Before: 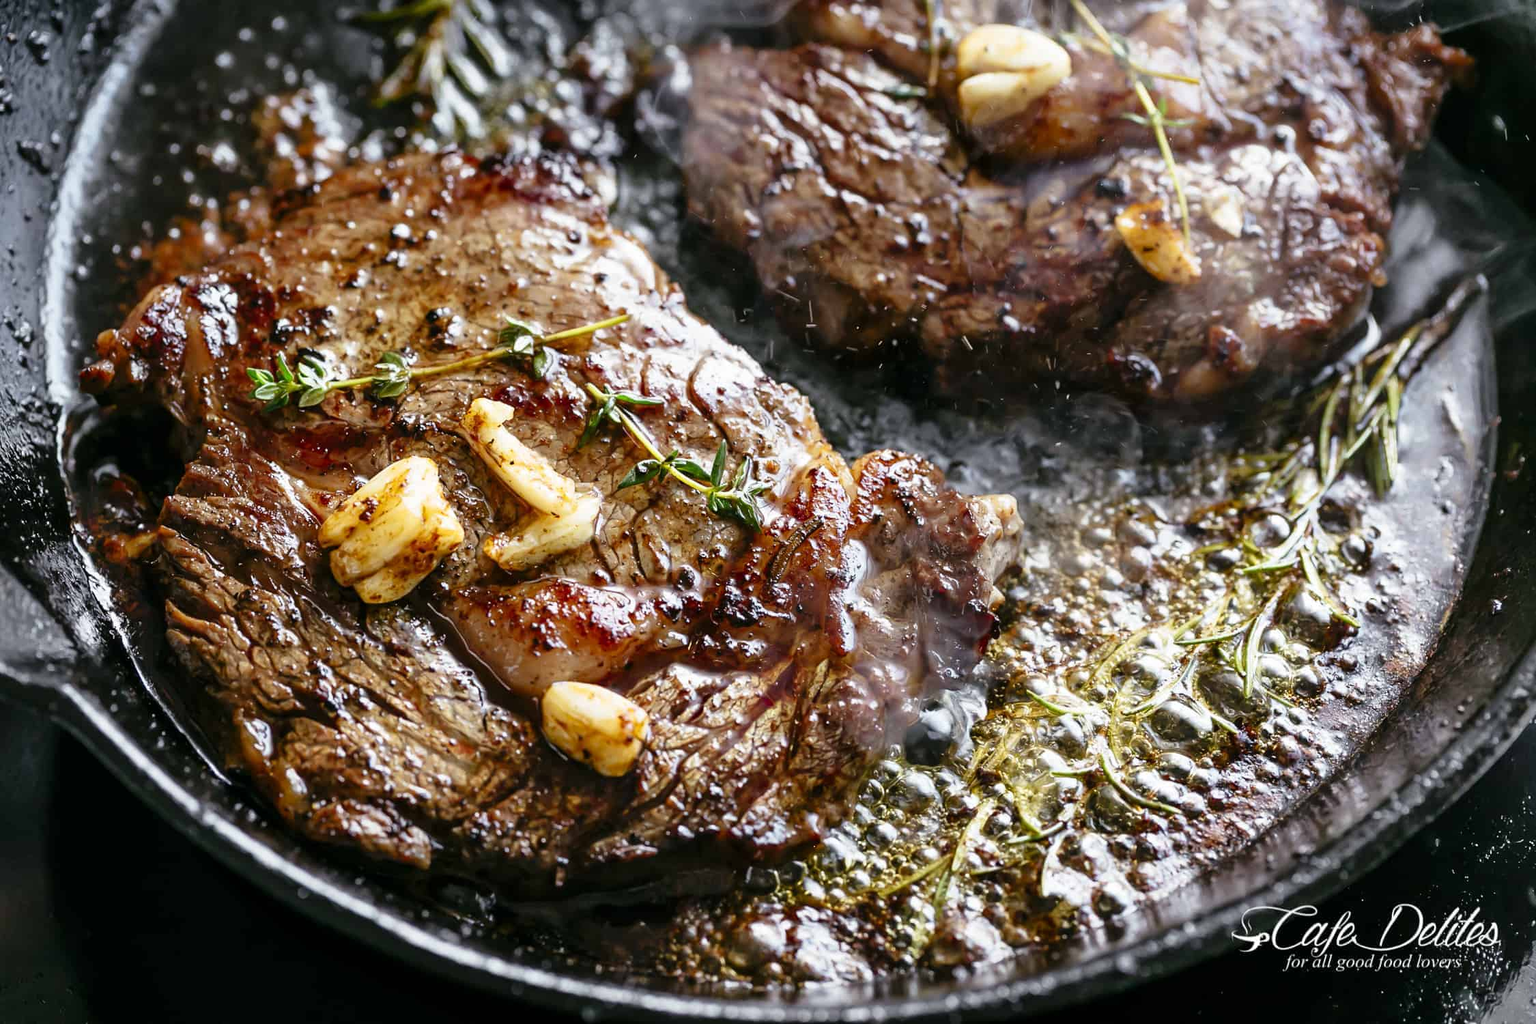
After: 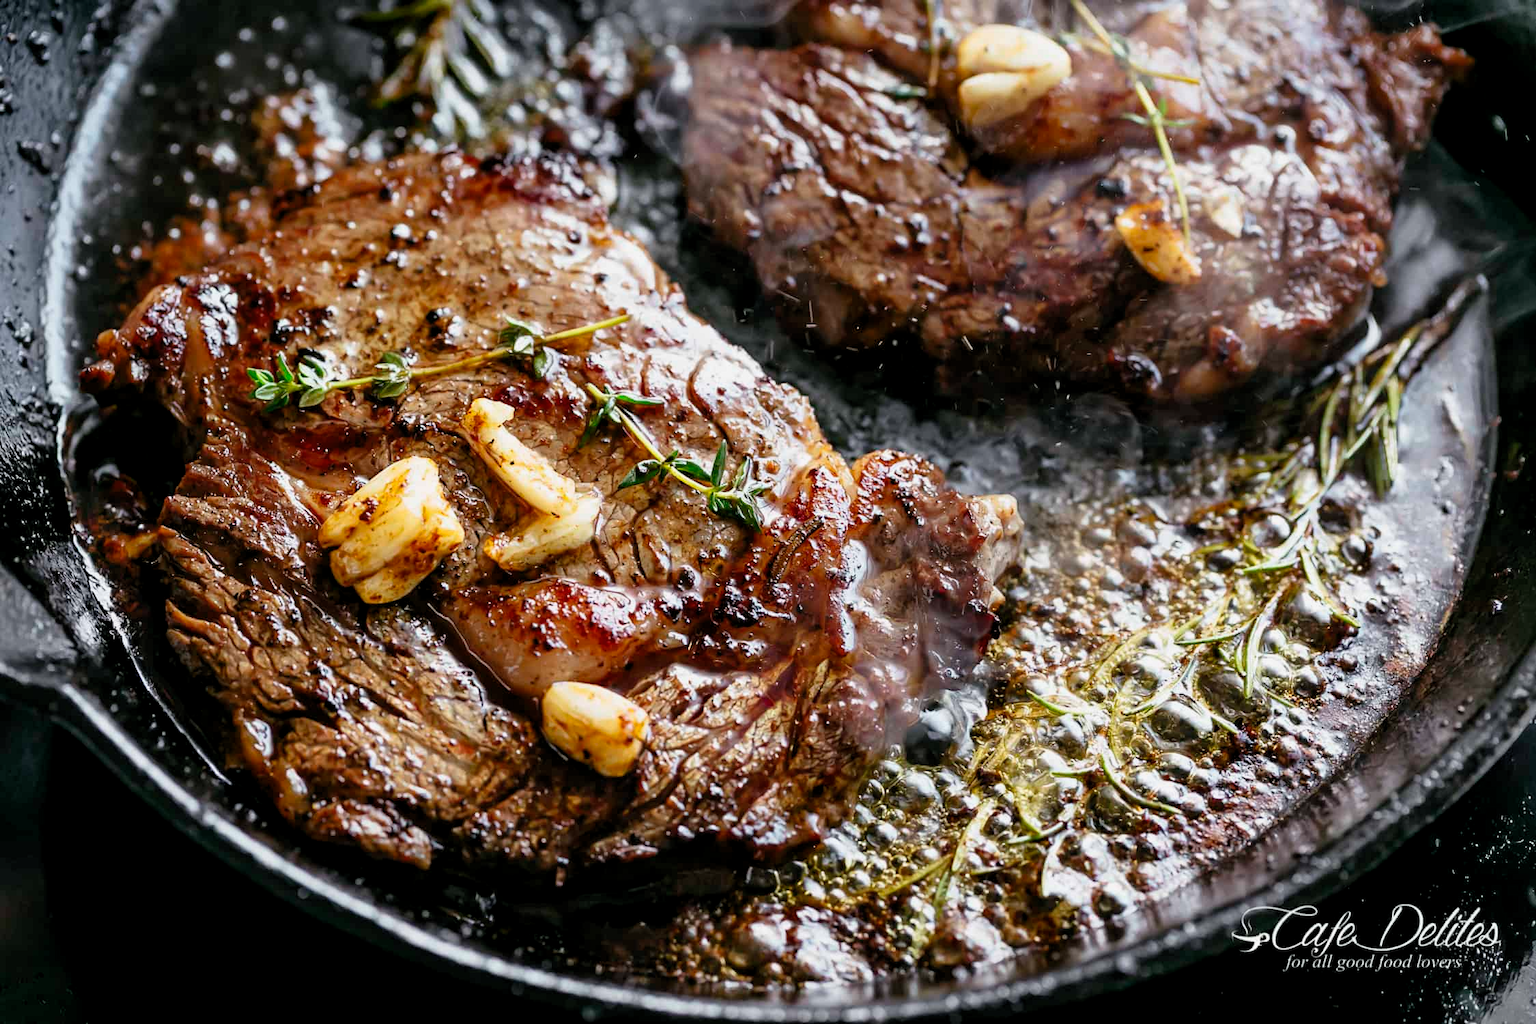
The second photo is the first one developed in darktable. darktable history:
exposure: exposure -0.242 EV, compensate highlight preservation false
levels: levels [0.016, 0.492, 0.969]
